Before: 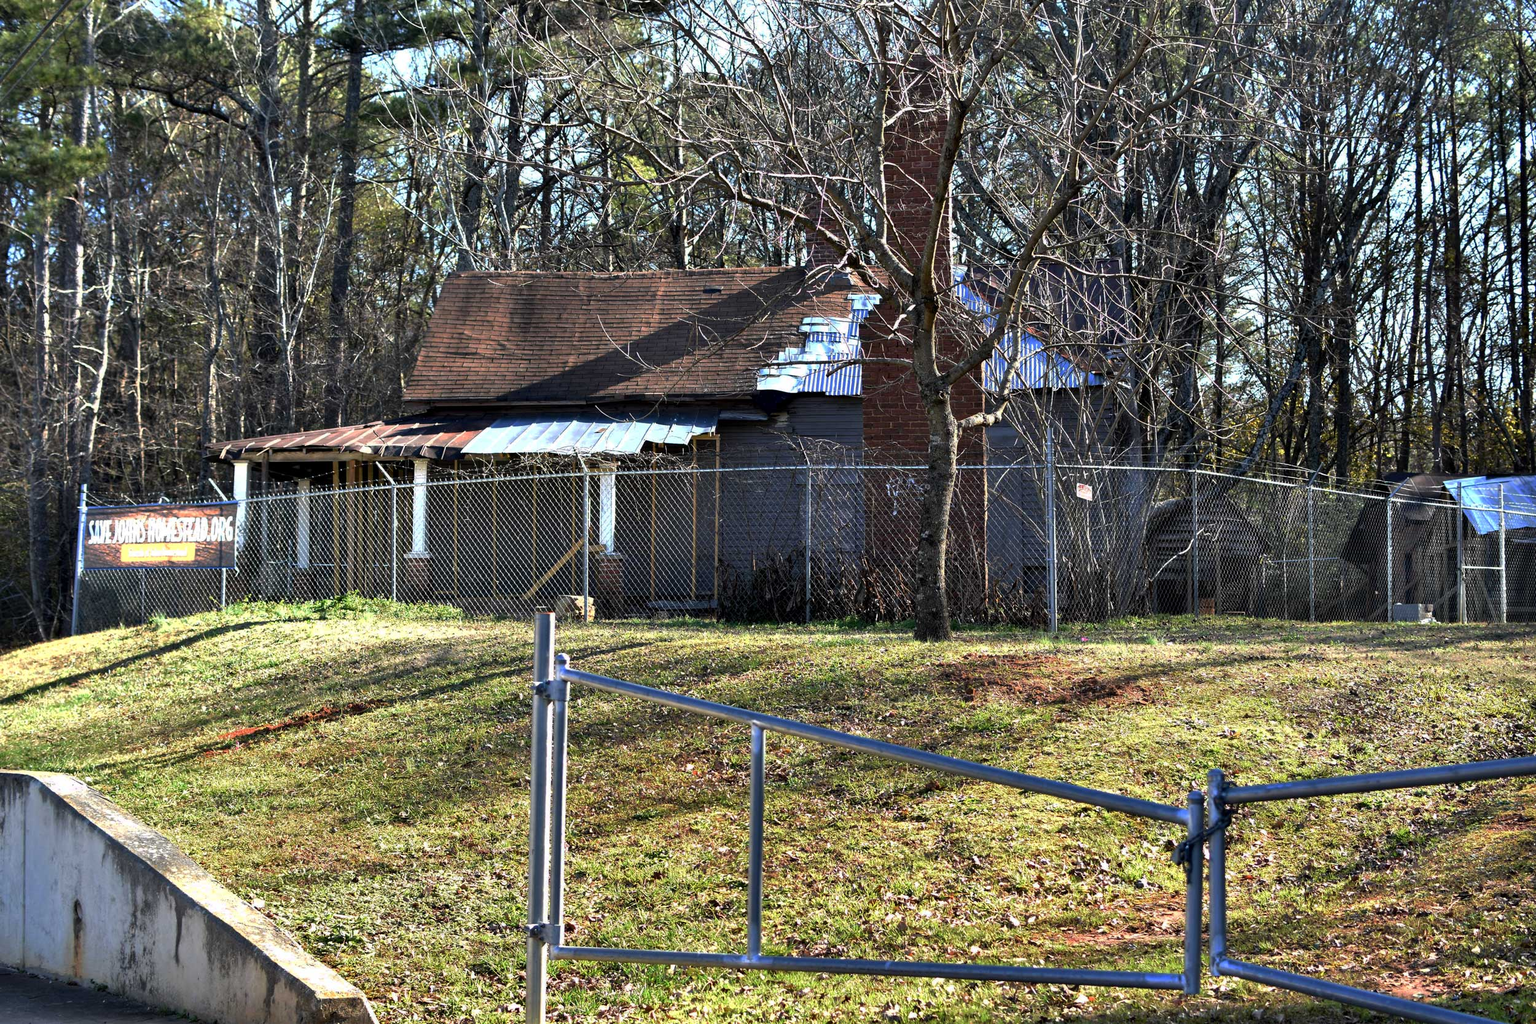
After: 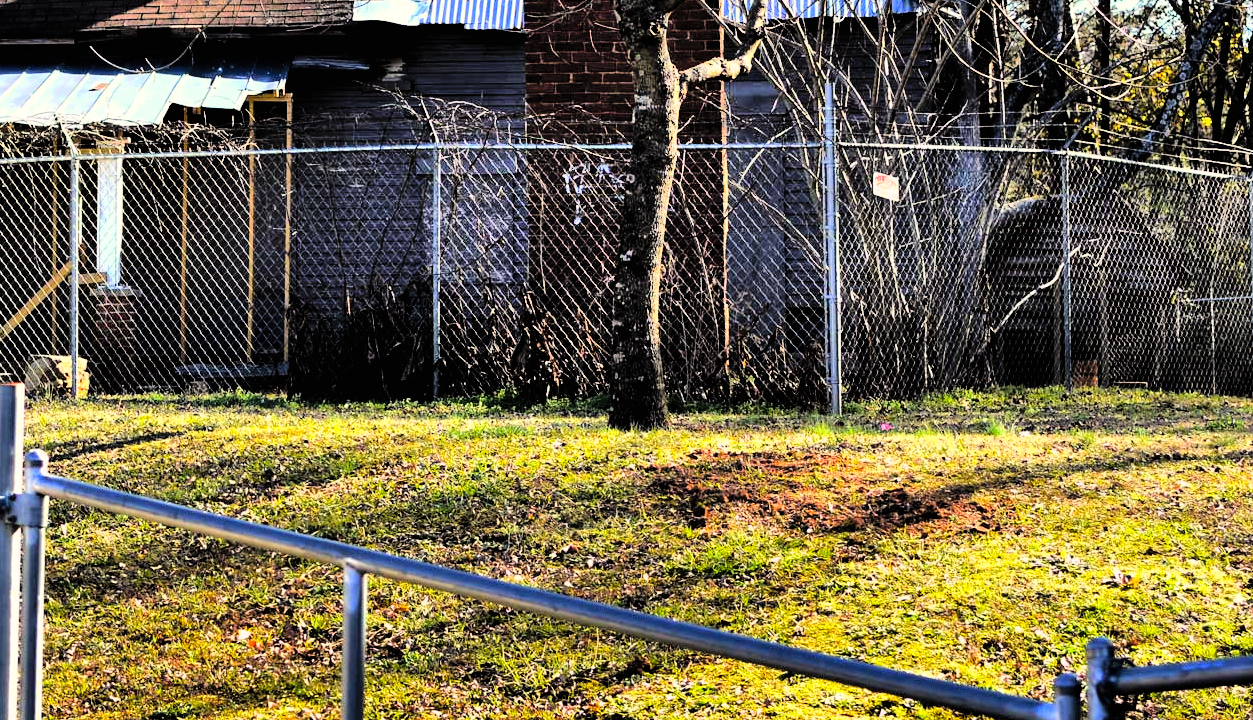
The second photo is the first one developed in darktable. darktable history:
contrast brightness saturation: brightness 0.089, saturation 0.193
filmic rgb: black relative exposure -5.08 EV, white relative exposure 3.99 EV, hardness 2.9, contrast 1.299, highlights saturation mix -29.05%
color balance rgb: shadows lift › chroma 1.842%, shadows lift › hue 263.07°, power › luminance -3.914%, power › chroma 0.551%, power › hue 42.63°, highlights gain › chroma 2.975%, highlights gain › hue 77.01°, perceptual saturation grading › global saturation 31.193%
crop: left 35.195%, top 36.843%, right 14.668%, bottom 19.944%
shadows and highlights: radius 112.44, shadows 51.11, white point adjustment 9.03, highlights -5.65, soften with gaussian
